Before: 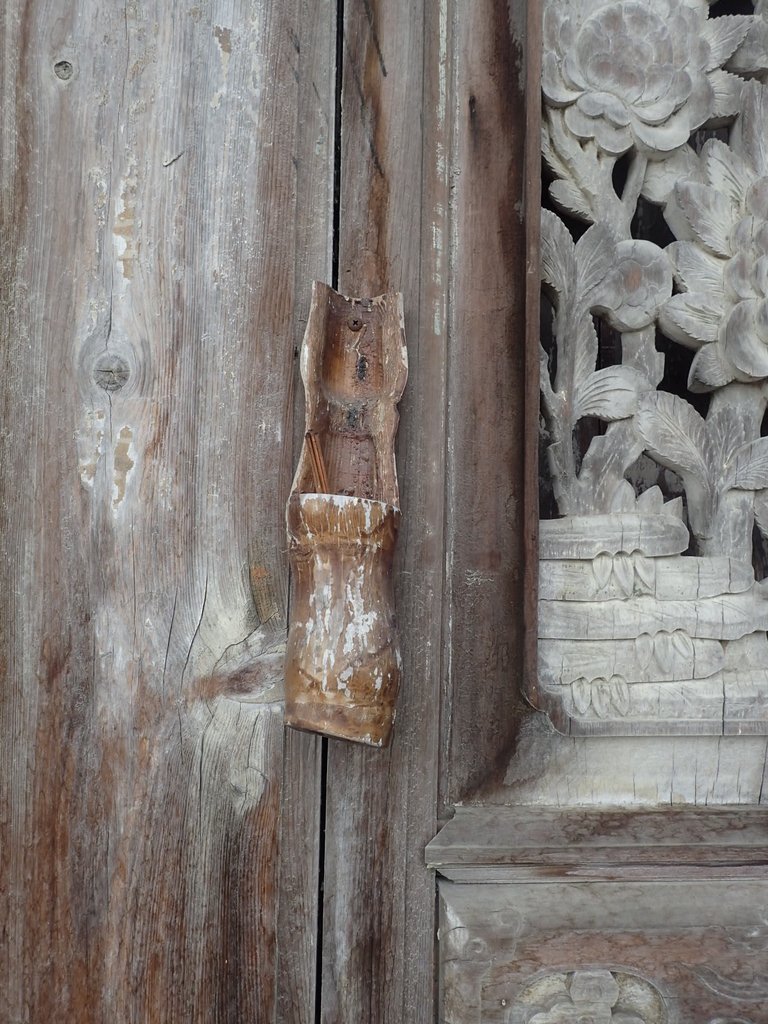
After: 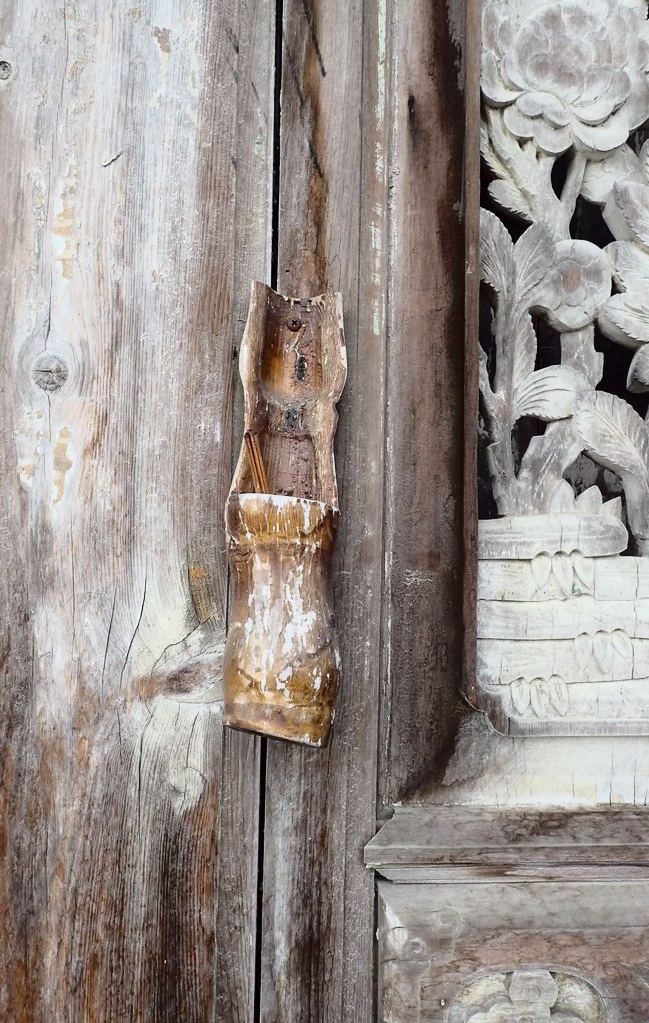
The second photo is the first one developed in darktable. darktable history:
exposure: black level correction 0, compensate exposure bias true, compensate highlight preservation false
tone curve: curves: ch0 [(0, 0) (0.187, 0.12) (0.392, 0.438) (0.704, 0.86) (0.858, 0.938) (1, 0.981)]; ch1 [(0, 0) (0.402, 0.36) (0.476, 0.456) (0.498, 0.501) (0.518, 0.521) (0.58, 0.598) (0.619, 0.663) (0.692, 0.744) (1, 1)]; ch2 [(0, 0) (0.427, 0.417) (0.483, 0.481) (0.503, 0.503) (0.526, 0.53) (0.563, 0.585) (0.626, 0.703) (0.699, 0.753) (0.997, 0.858)], color space Lab, independent channels, preserve colors none
crop: left 8.064%, right 7.37%
